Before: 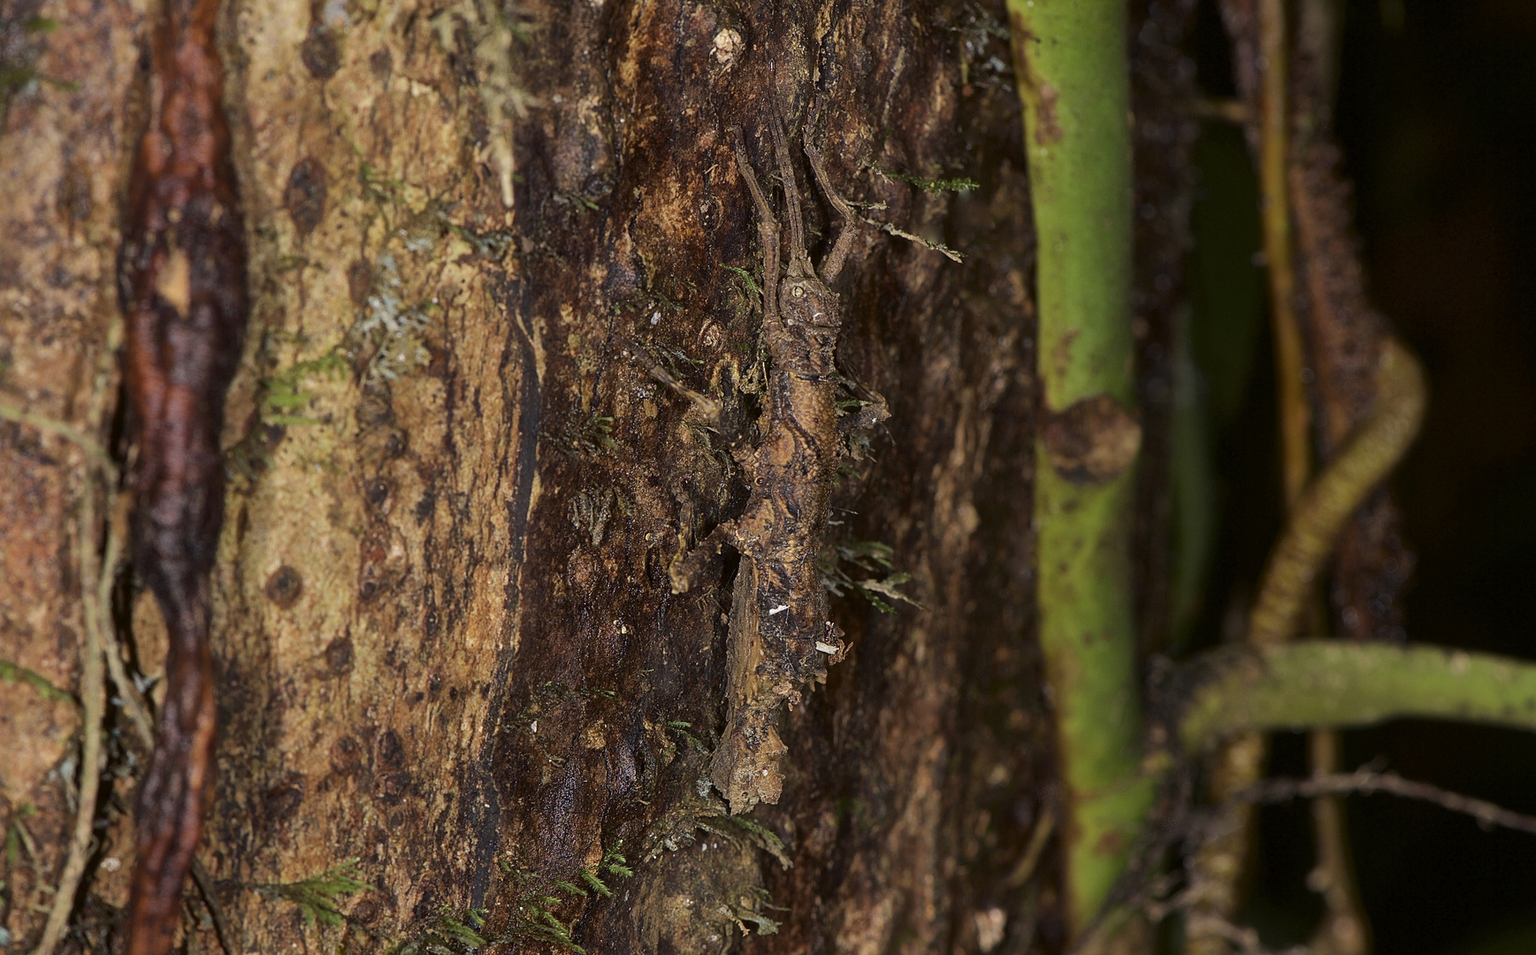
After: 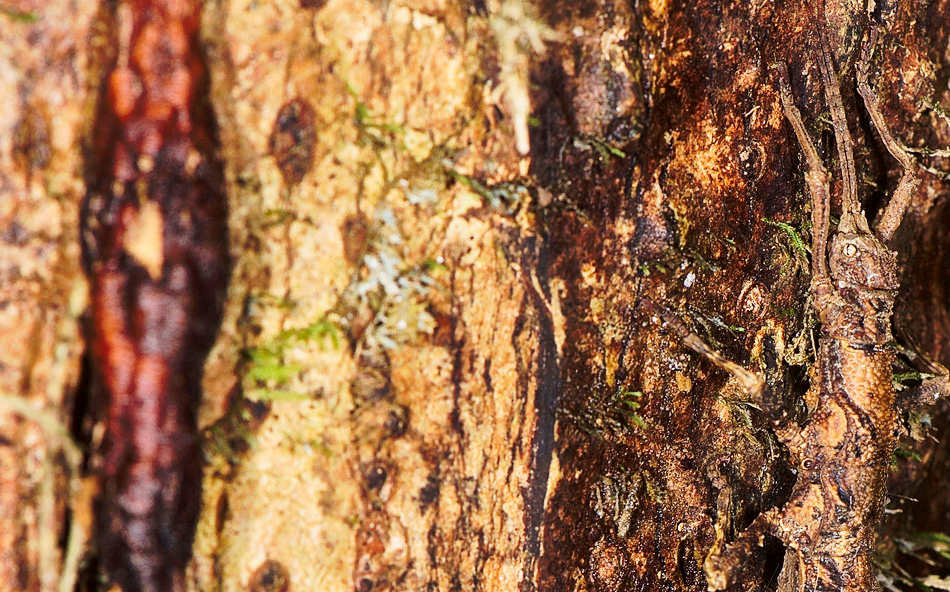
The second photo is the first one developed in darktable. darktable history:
crop and rotate: left 3.047%, top 7.509%, right 42.236%, bottom 37.598%
tone curve: curves: ch0 [(0, 0) (0.003, 0.003) (0.011, 0.013) (0.025, 0.029) (0.044, 0.052) (0.069, 0.082) (0.1, 0.118) (0.136, 0.161) (0.177, 0.21) (0.224, 0.27) (0.277, 0.38) (0.335, 0.49) (0.399, 0.594) (0.468, 0.692) (0.543, 0.794) (0.623, 0.857) (0.709, 0.919) (0.801, 0.955) (0.898, 0.978) (1, 1)], preserve colors none
